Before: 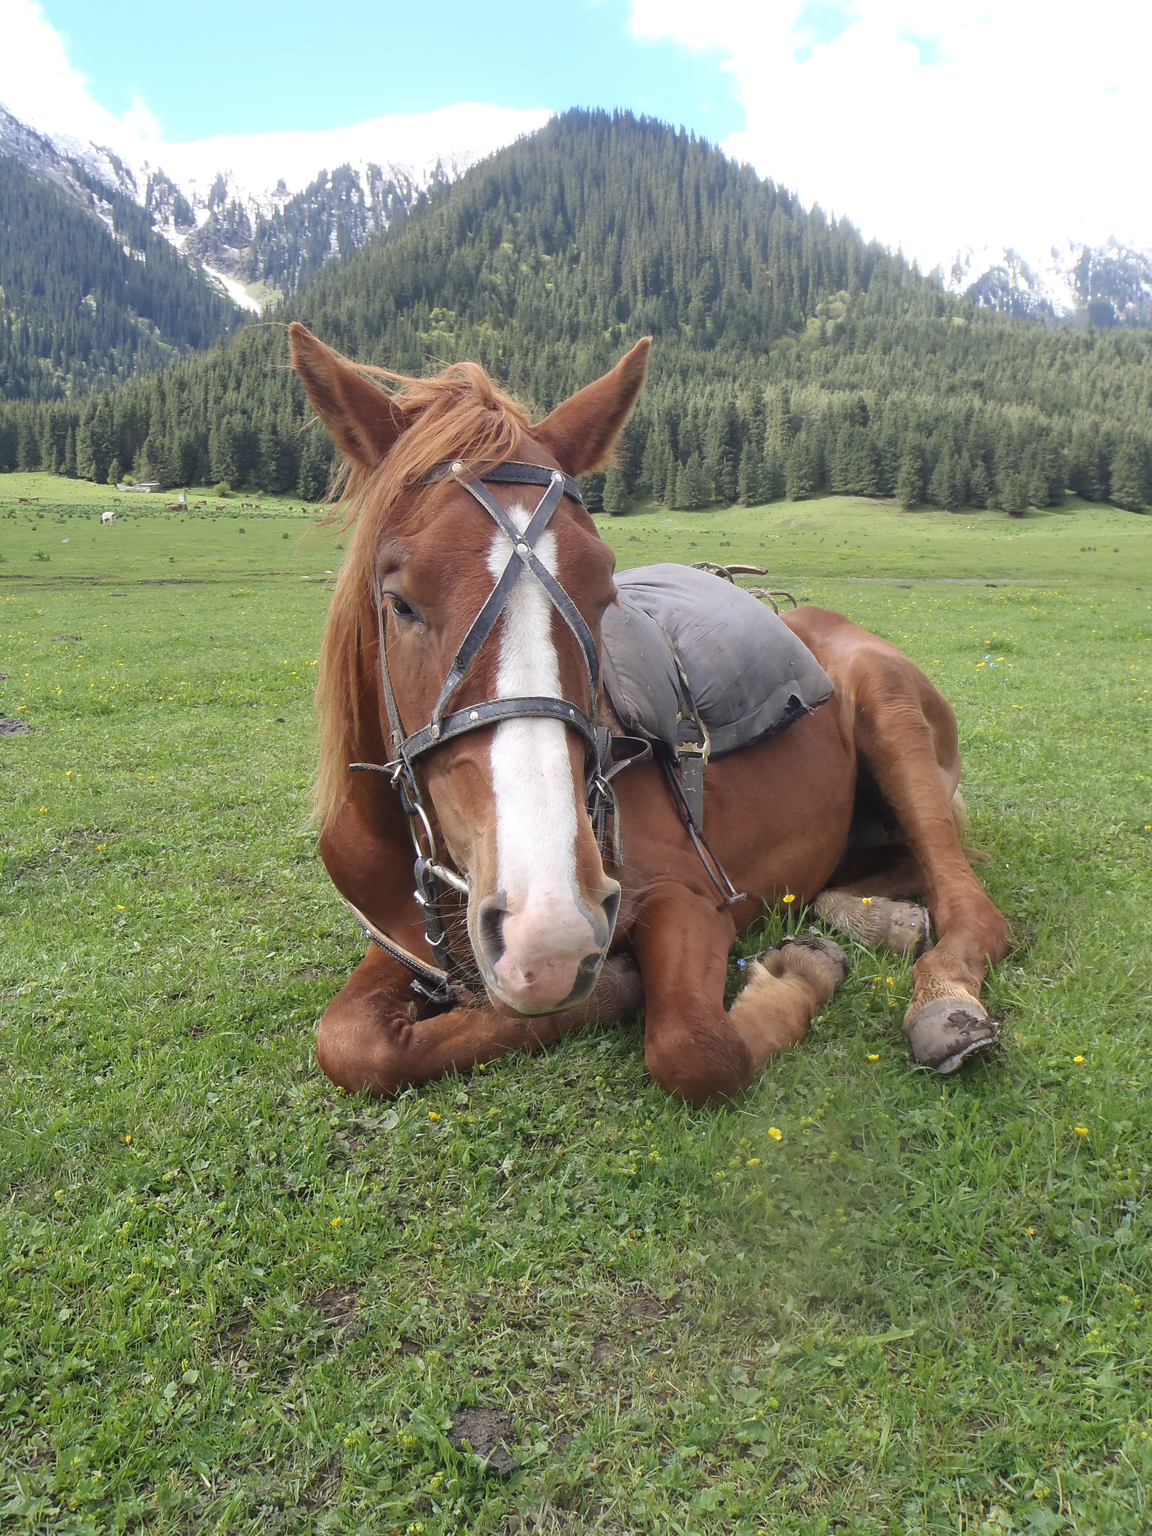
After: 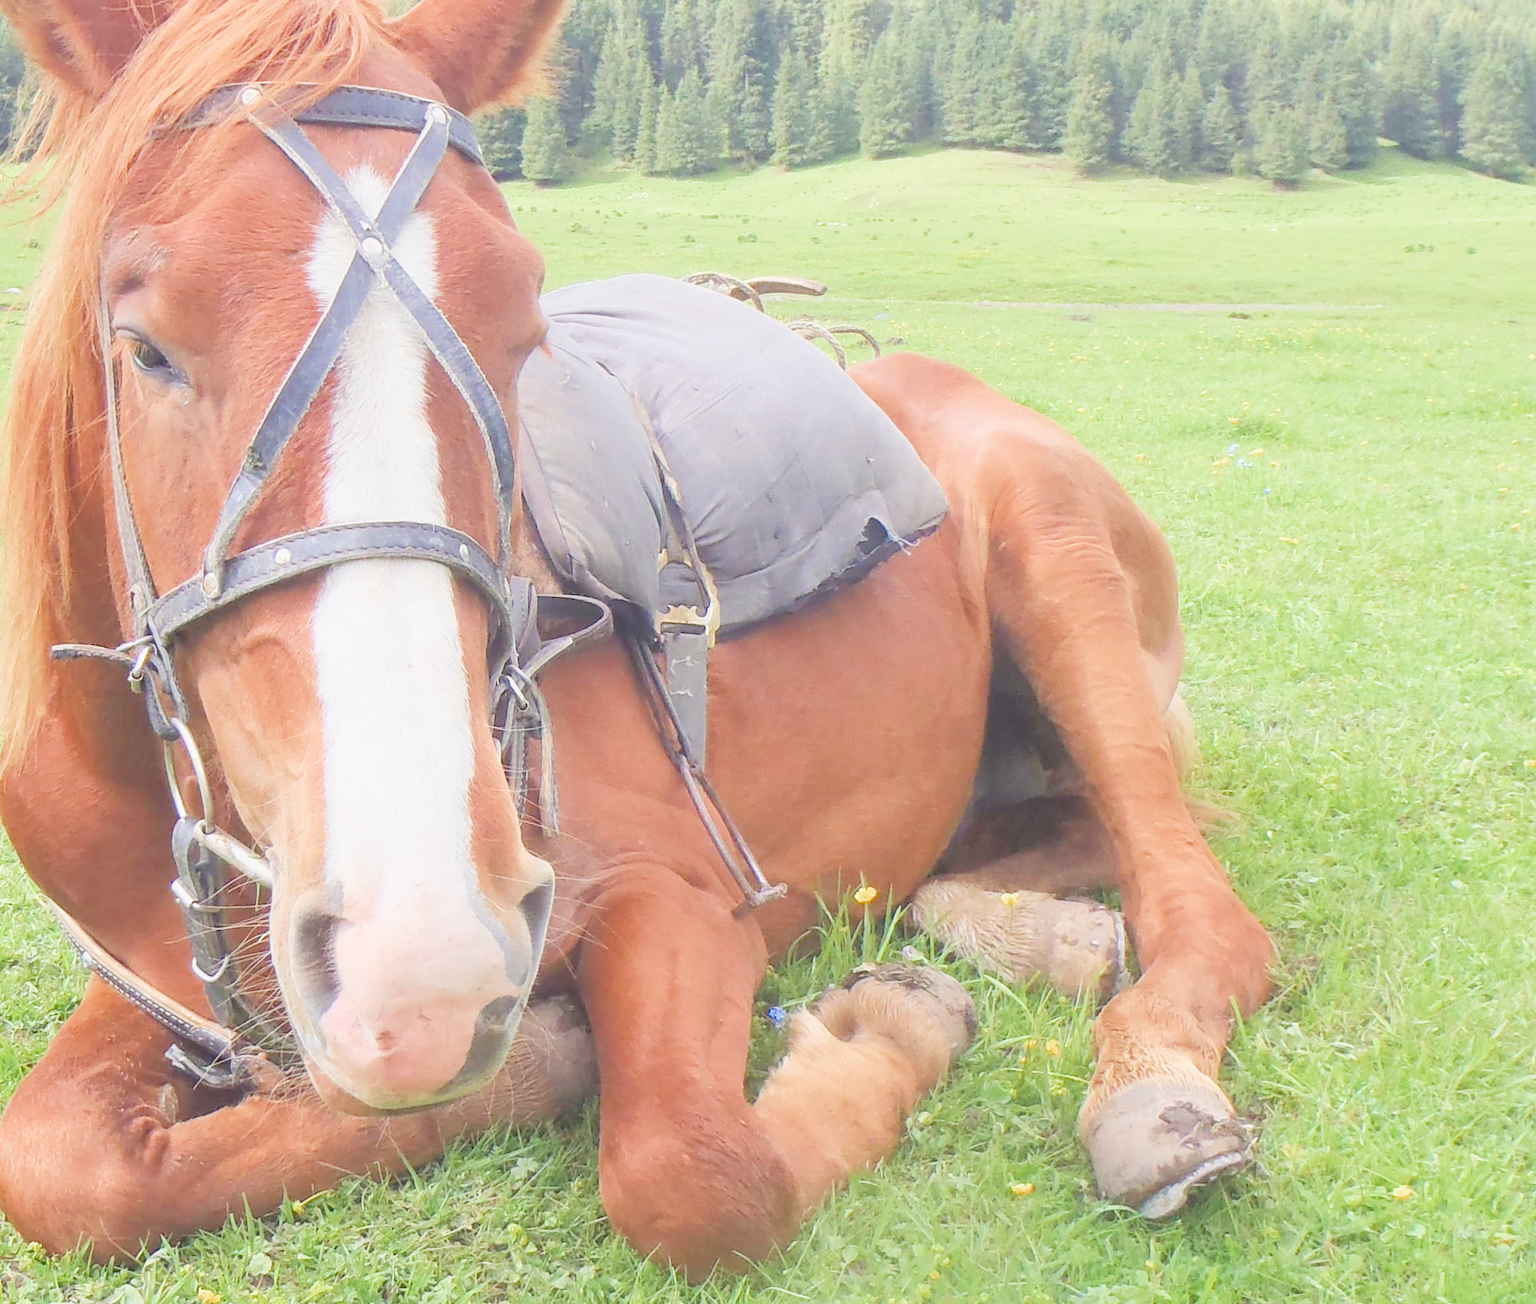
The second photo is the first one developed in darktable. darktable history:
crop and rotate: left 27.938%, top 27.046%, bottom 27.046%
filmic rgb: middle gray luminance 2.5%, black relative exposure -10 EV, white relative exposure 7 EV, threshold 6 EV, dynamic range scaling 10%, target black luminance 0%, hardness 3.19, latitude 44.39%, contrast 0.682, highlights saturation mix 5%, shadows ↔ highlights balance 13.63%, add noise in highlights 0, color science v3 (2019), use custom middle-gray values true, iterations of high-quality reconstruction 0, contrast in highlights soft, enable highlight reconstruction true
